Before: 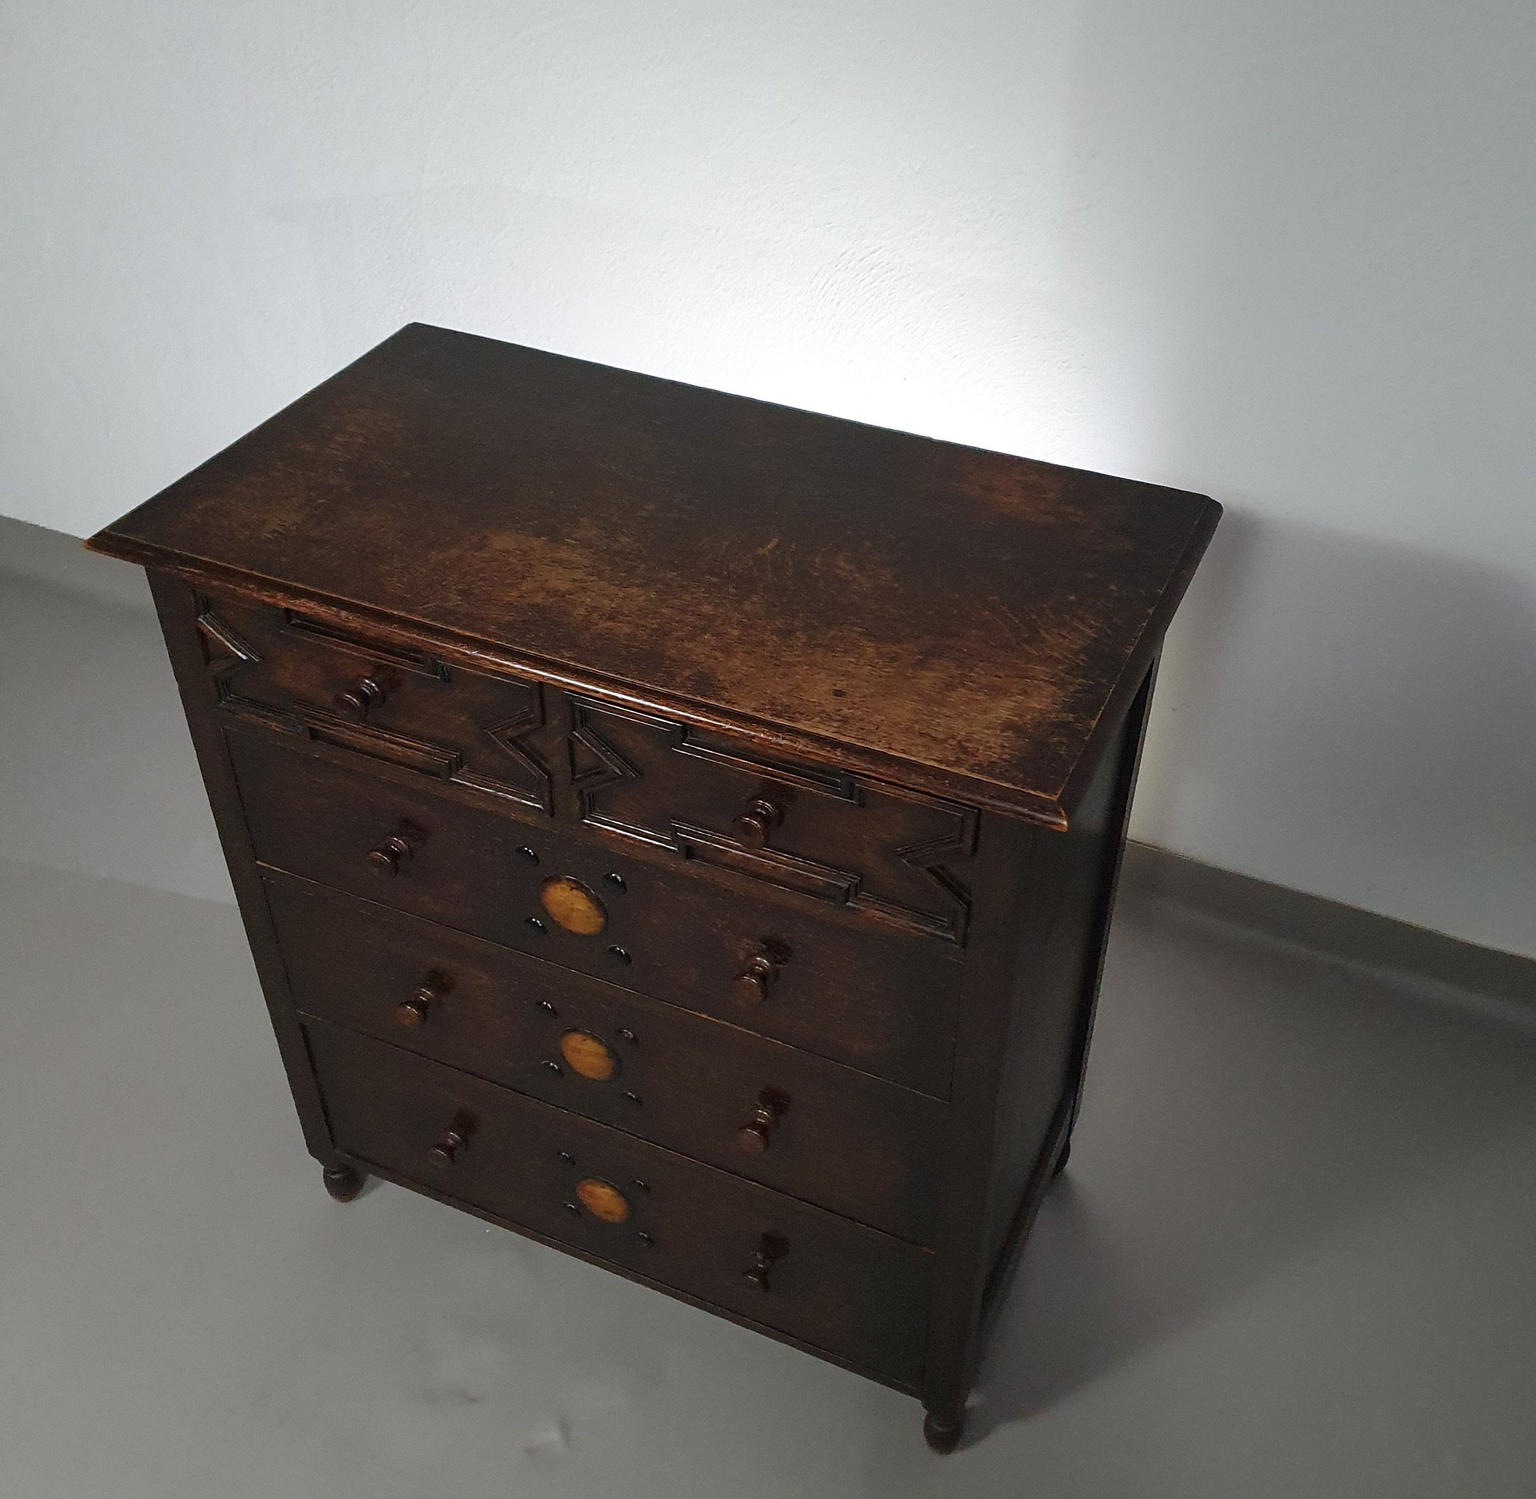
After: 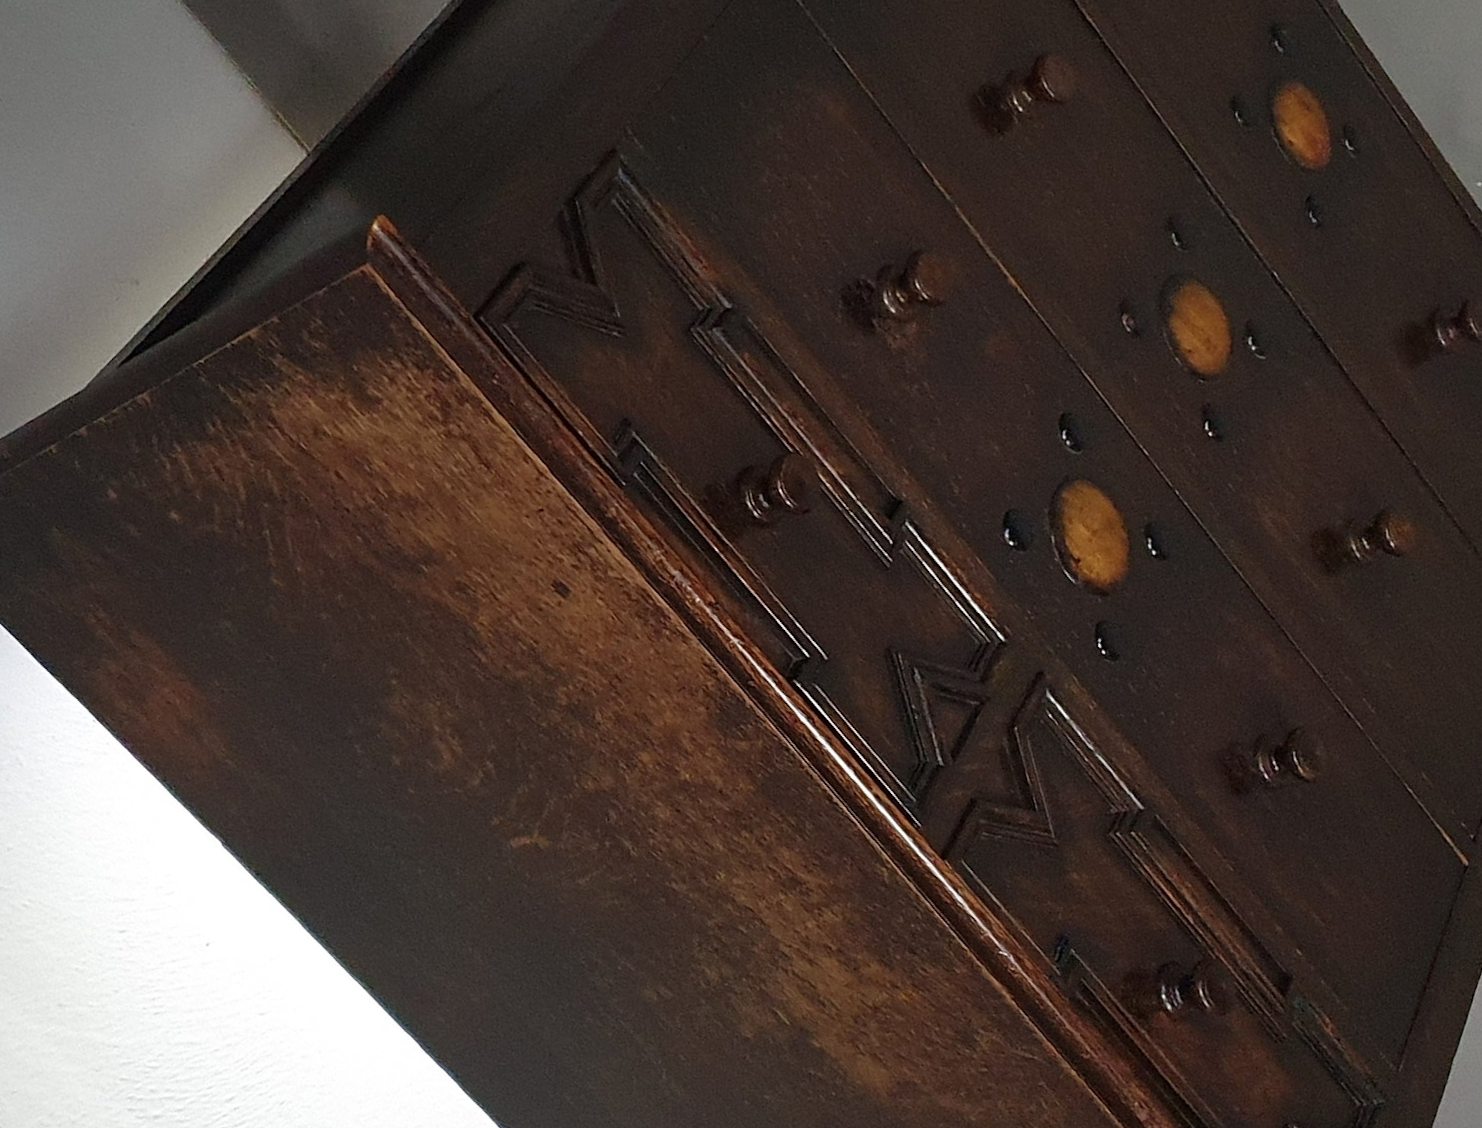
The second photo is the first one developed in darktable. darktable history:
crop and rotate: angle 146.96°, left 9.195%, top 15.67%, right 4.52%, bottom 17.015%
